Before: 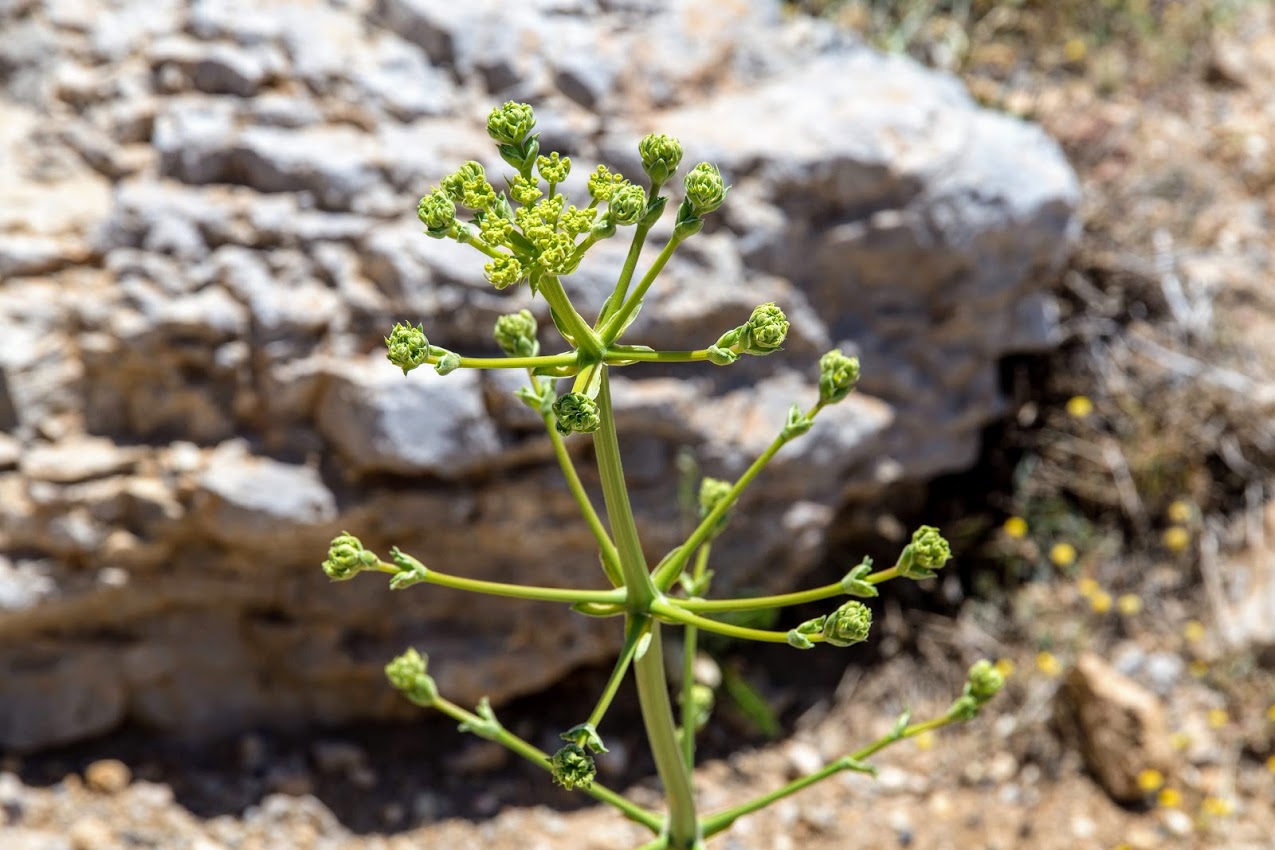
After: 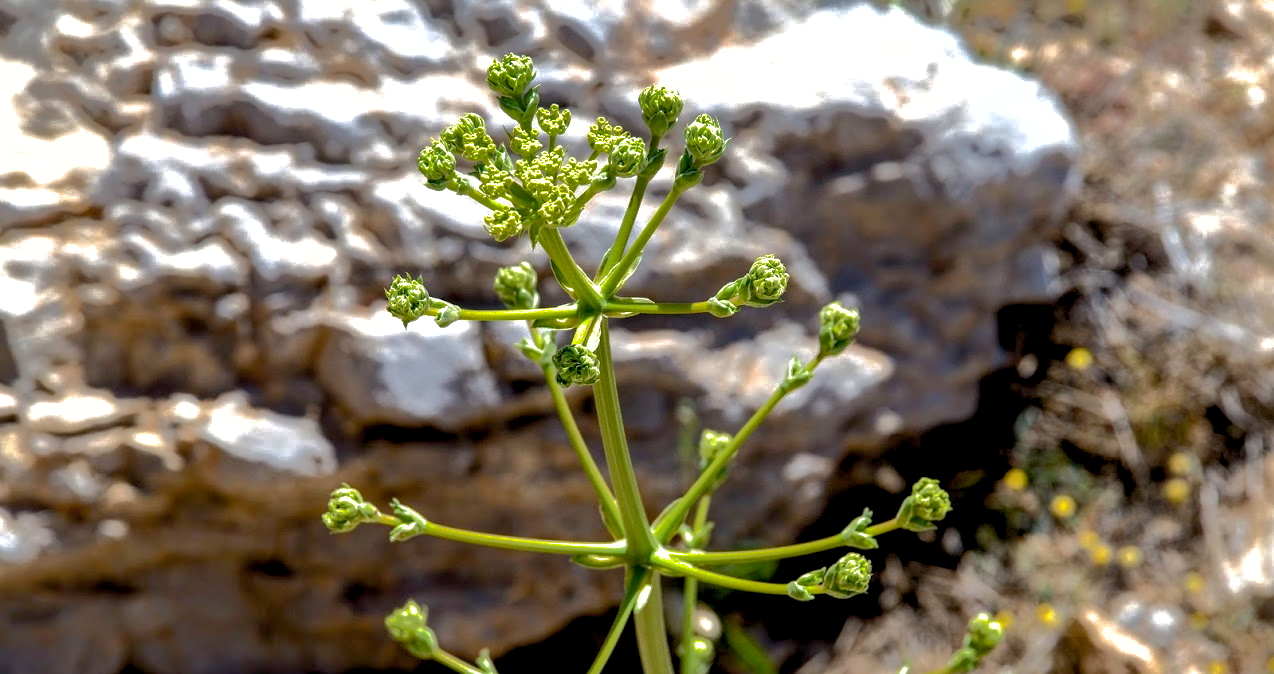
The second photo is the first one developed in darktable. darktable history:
shadows and highlights: shadows 38.29, highlights -75.74
crop and rotate: top 5.662%, bottom 14.954%
color balance rgb: global offset › luminance -1.028%, linear chroma grading › global chroma 9.851%, perceptual saturation grading › global saturation 0.952%, perceptual saturation grading › highlights -31.044%, perceptual saturation grading › mid-tones 5.52%, perceptual saturation grading › shadows 19.008%, perceptual brilliance grading › highlights 11.064%, perceptual brilliance grading › shadows -10.724%
